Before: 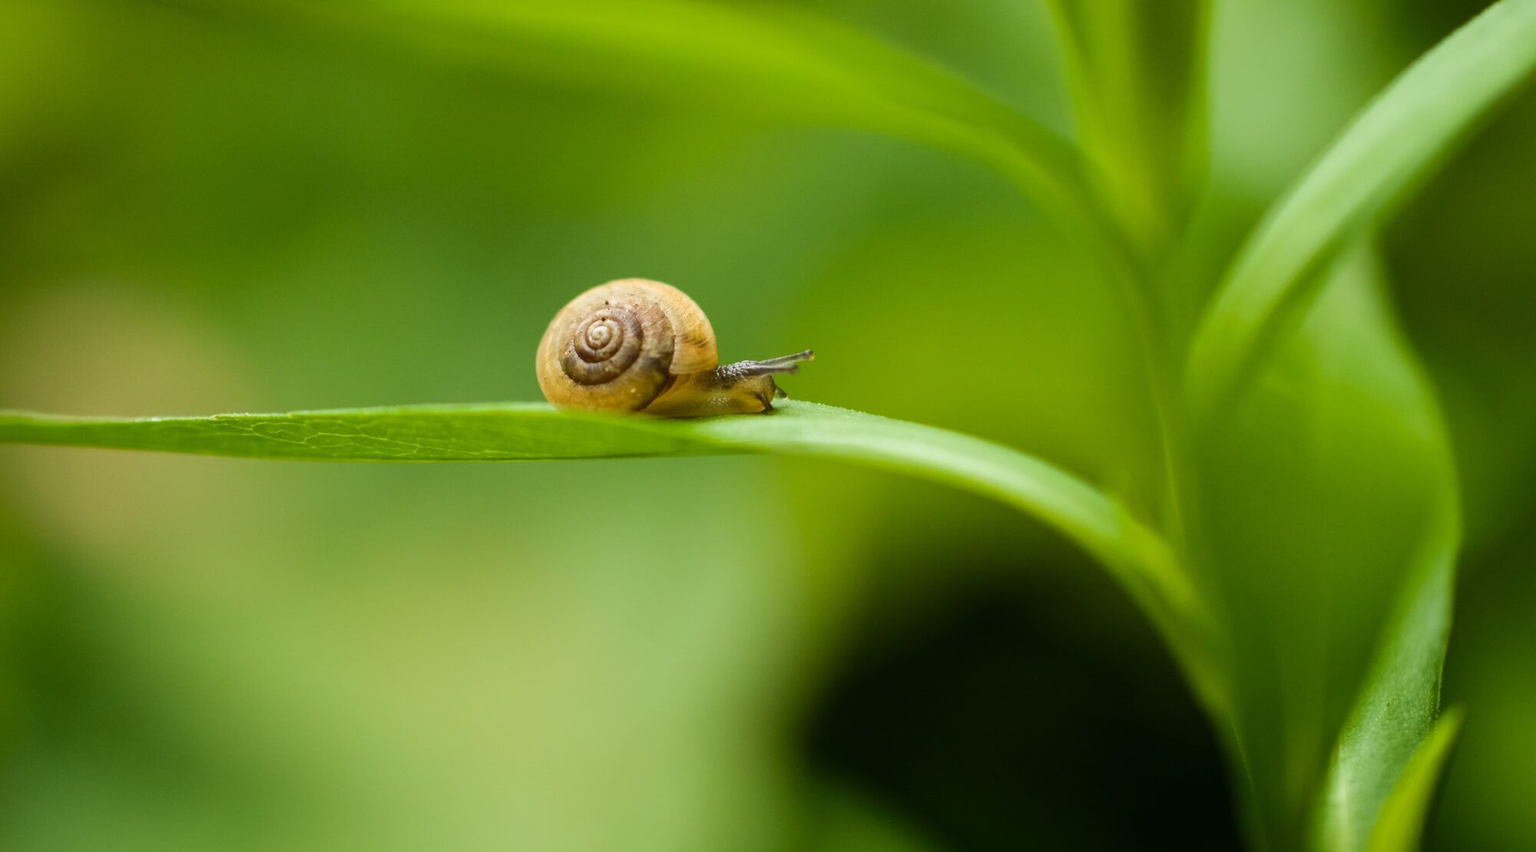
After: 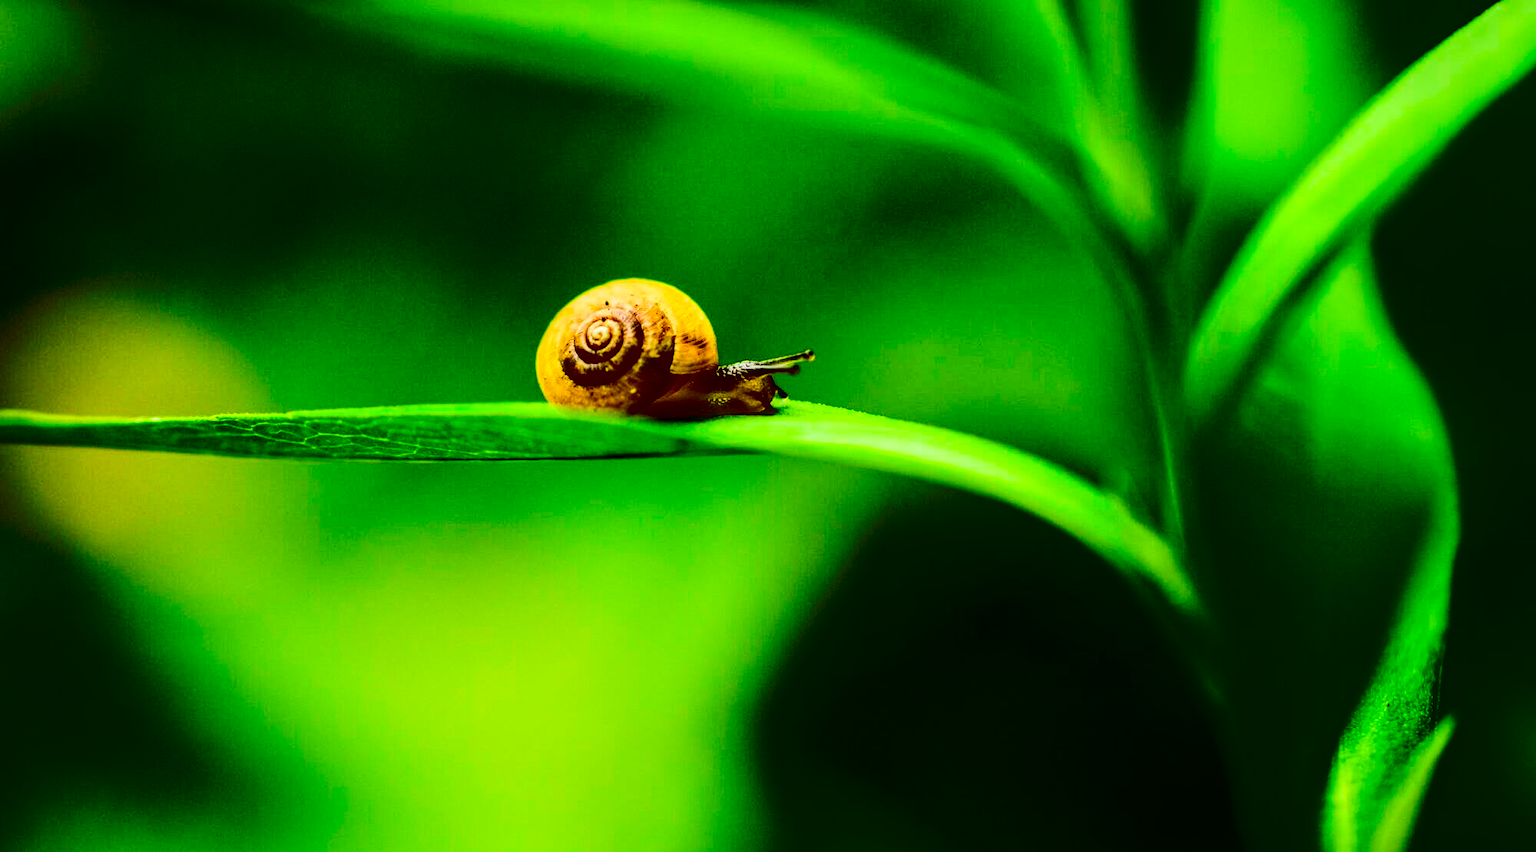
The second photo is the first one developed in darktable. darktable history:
contrast brightness saturation: contrast 0.77, brightness -1, saturation 1
local contrast: detail 130%
color balance rgb: perceptual saturation grading › global saturation 25%, perceptual brilliance grading › mid-tones 10%, perceptual brilliance grading › shadows 15%, global vibrance 20%
